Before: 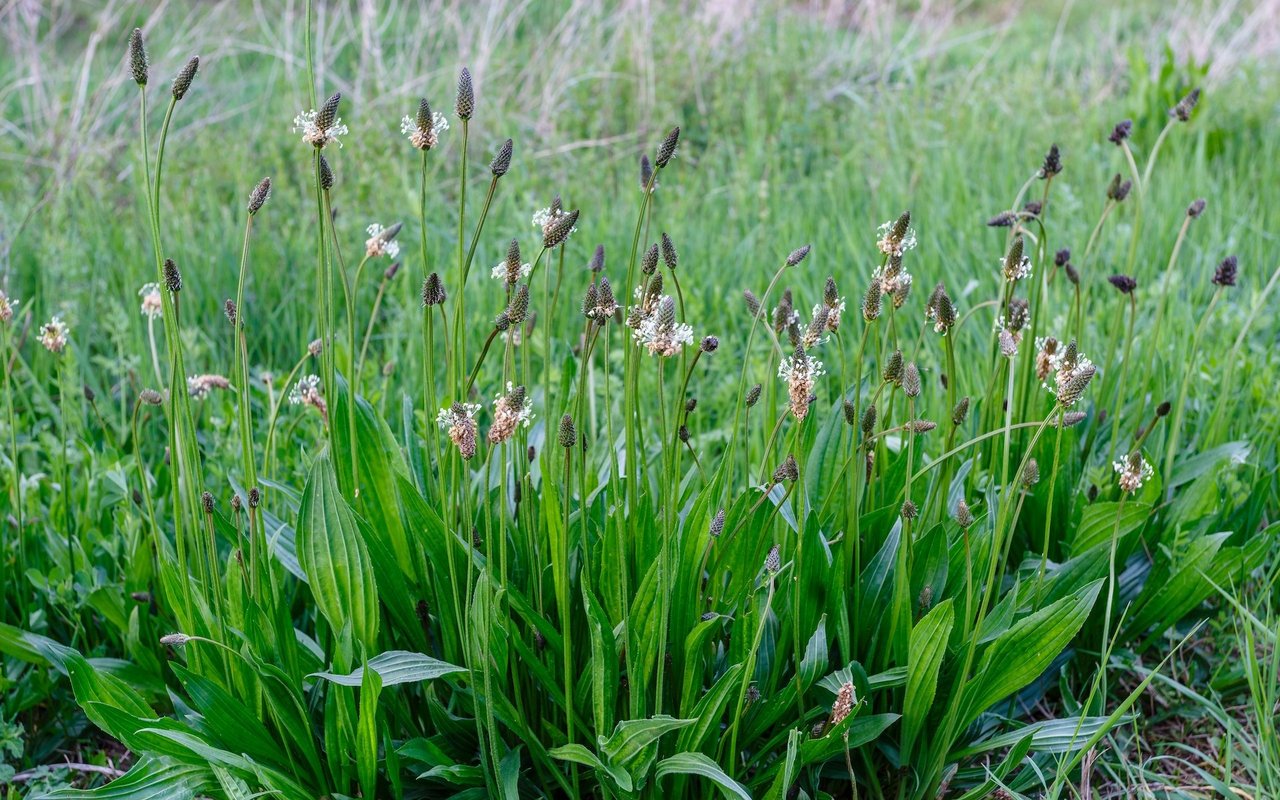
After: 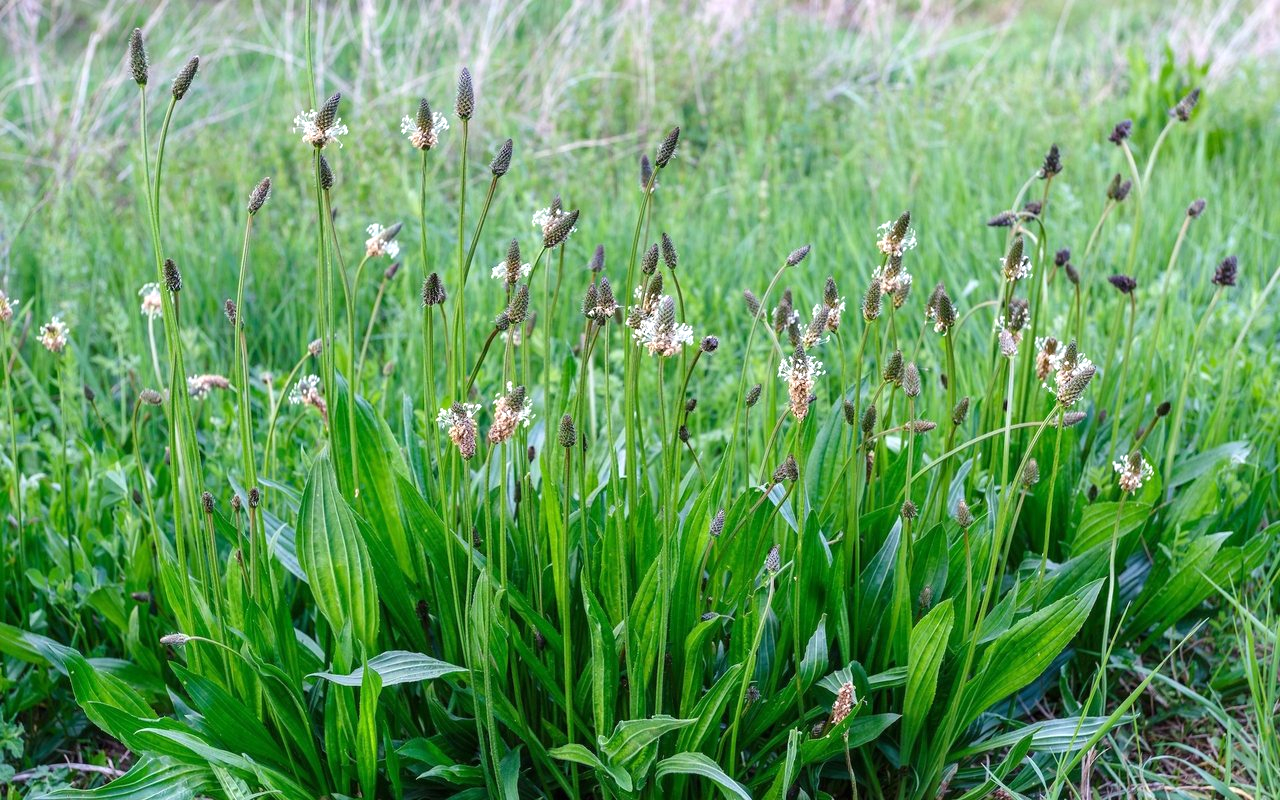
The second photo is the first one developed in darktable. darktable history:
exposure: black level correction 0, exposure 0.398 EV, compensate highlight preservation false
